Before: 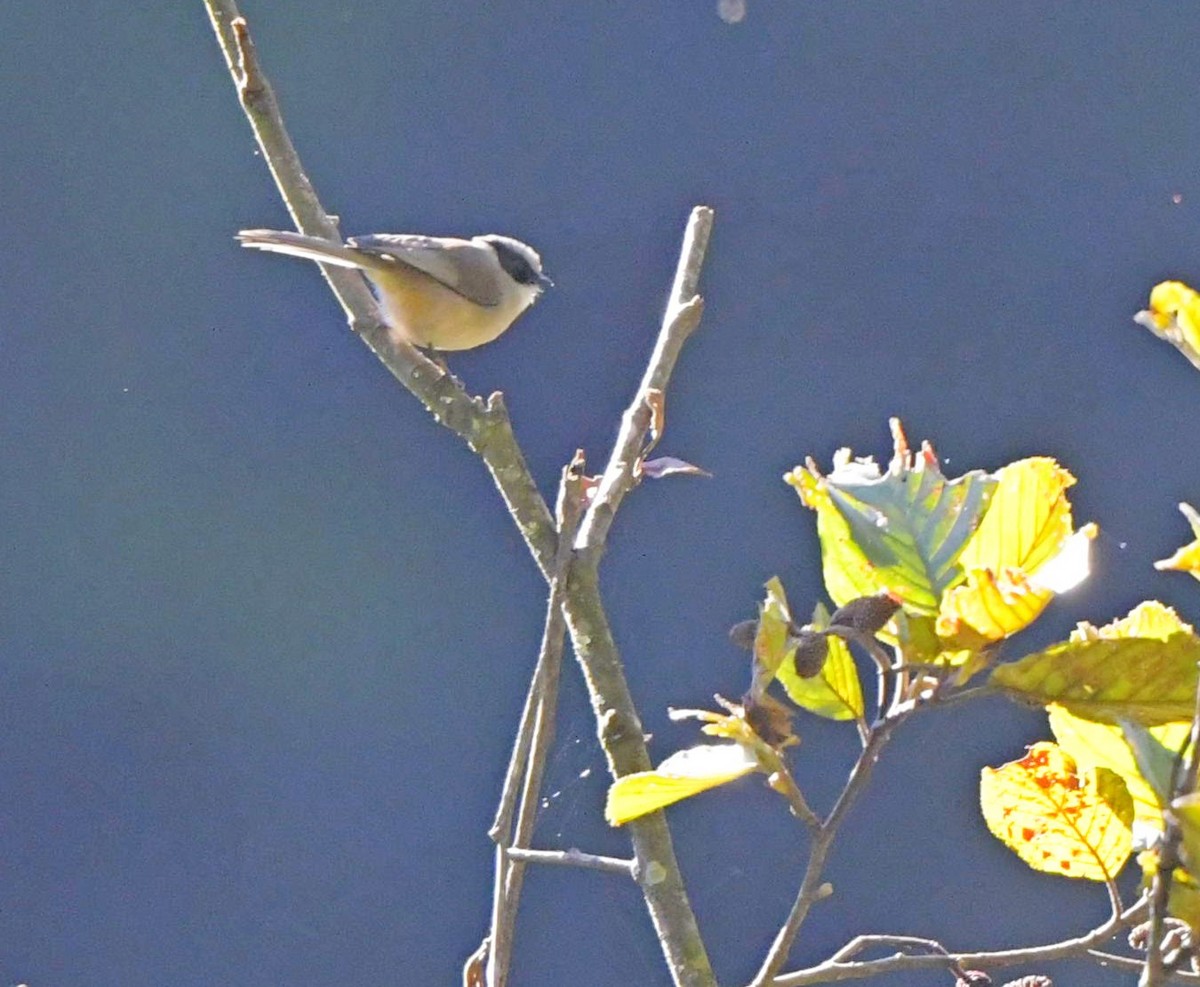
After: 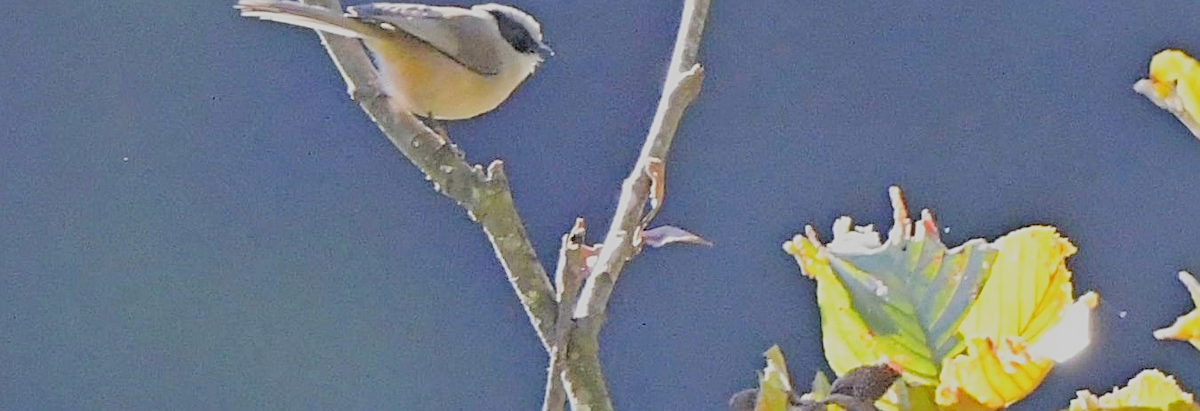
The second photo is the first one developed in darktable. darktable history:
crop and rotate: top 23.463%, bottom 34.822%
exposure: exposure 0.176 EV, compensate exposure bias true, compensate highlight preservation false
sharpen: amount 0.596
filmic rgb: black relative exposure -6.17 EV, white relative exposure 6.97 EV, threshold 2.97 EV, hardness 2.27, enable highlight reconstruction true
